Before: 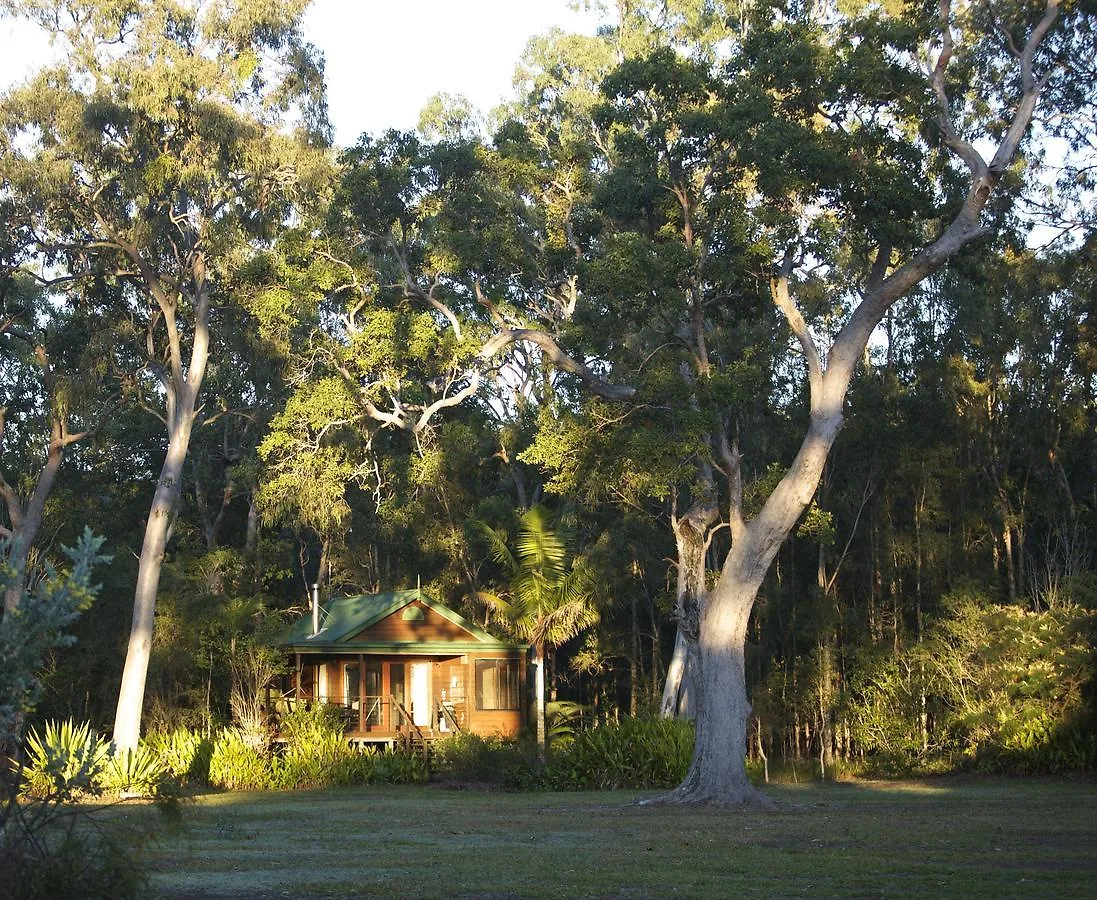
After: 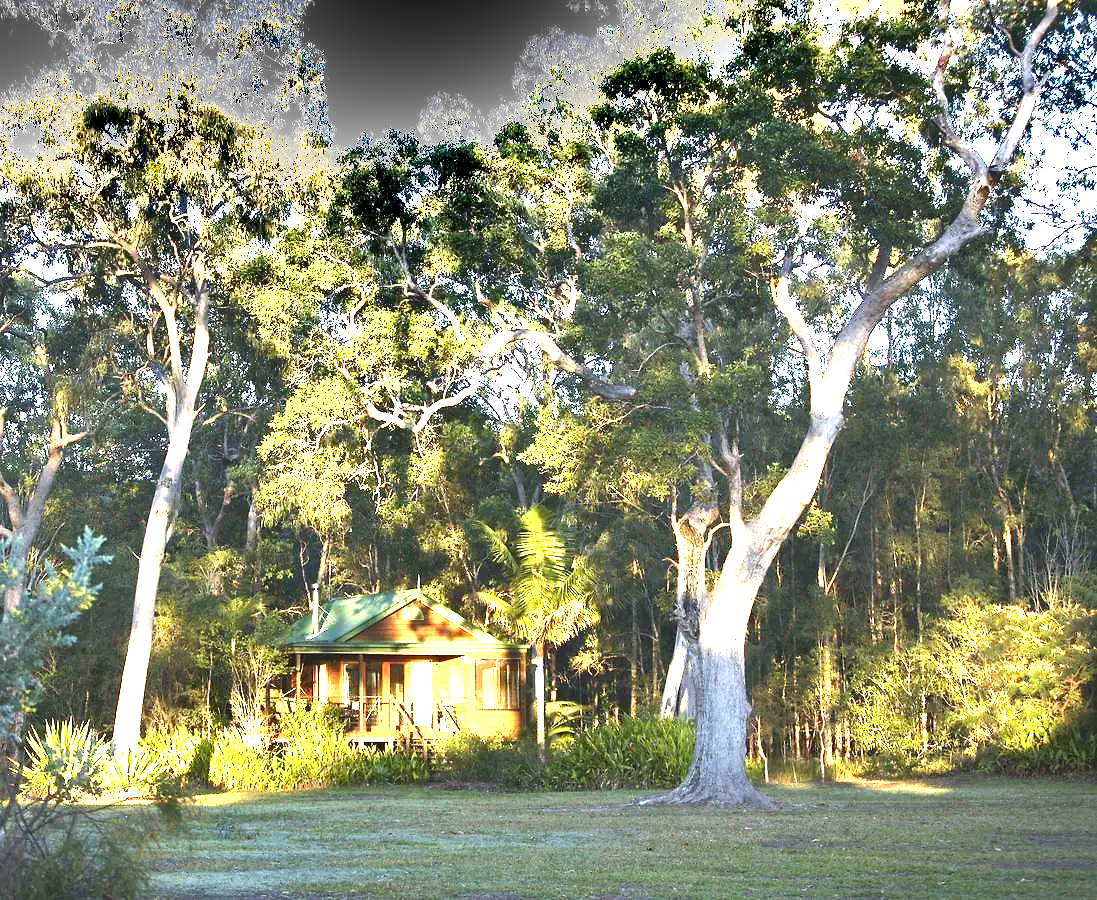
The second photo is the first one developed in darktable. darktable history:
shadows and highlights: soften with gaussian
exposure: exposure 2.207 EV, compensate highlight preservation false
